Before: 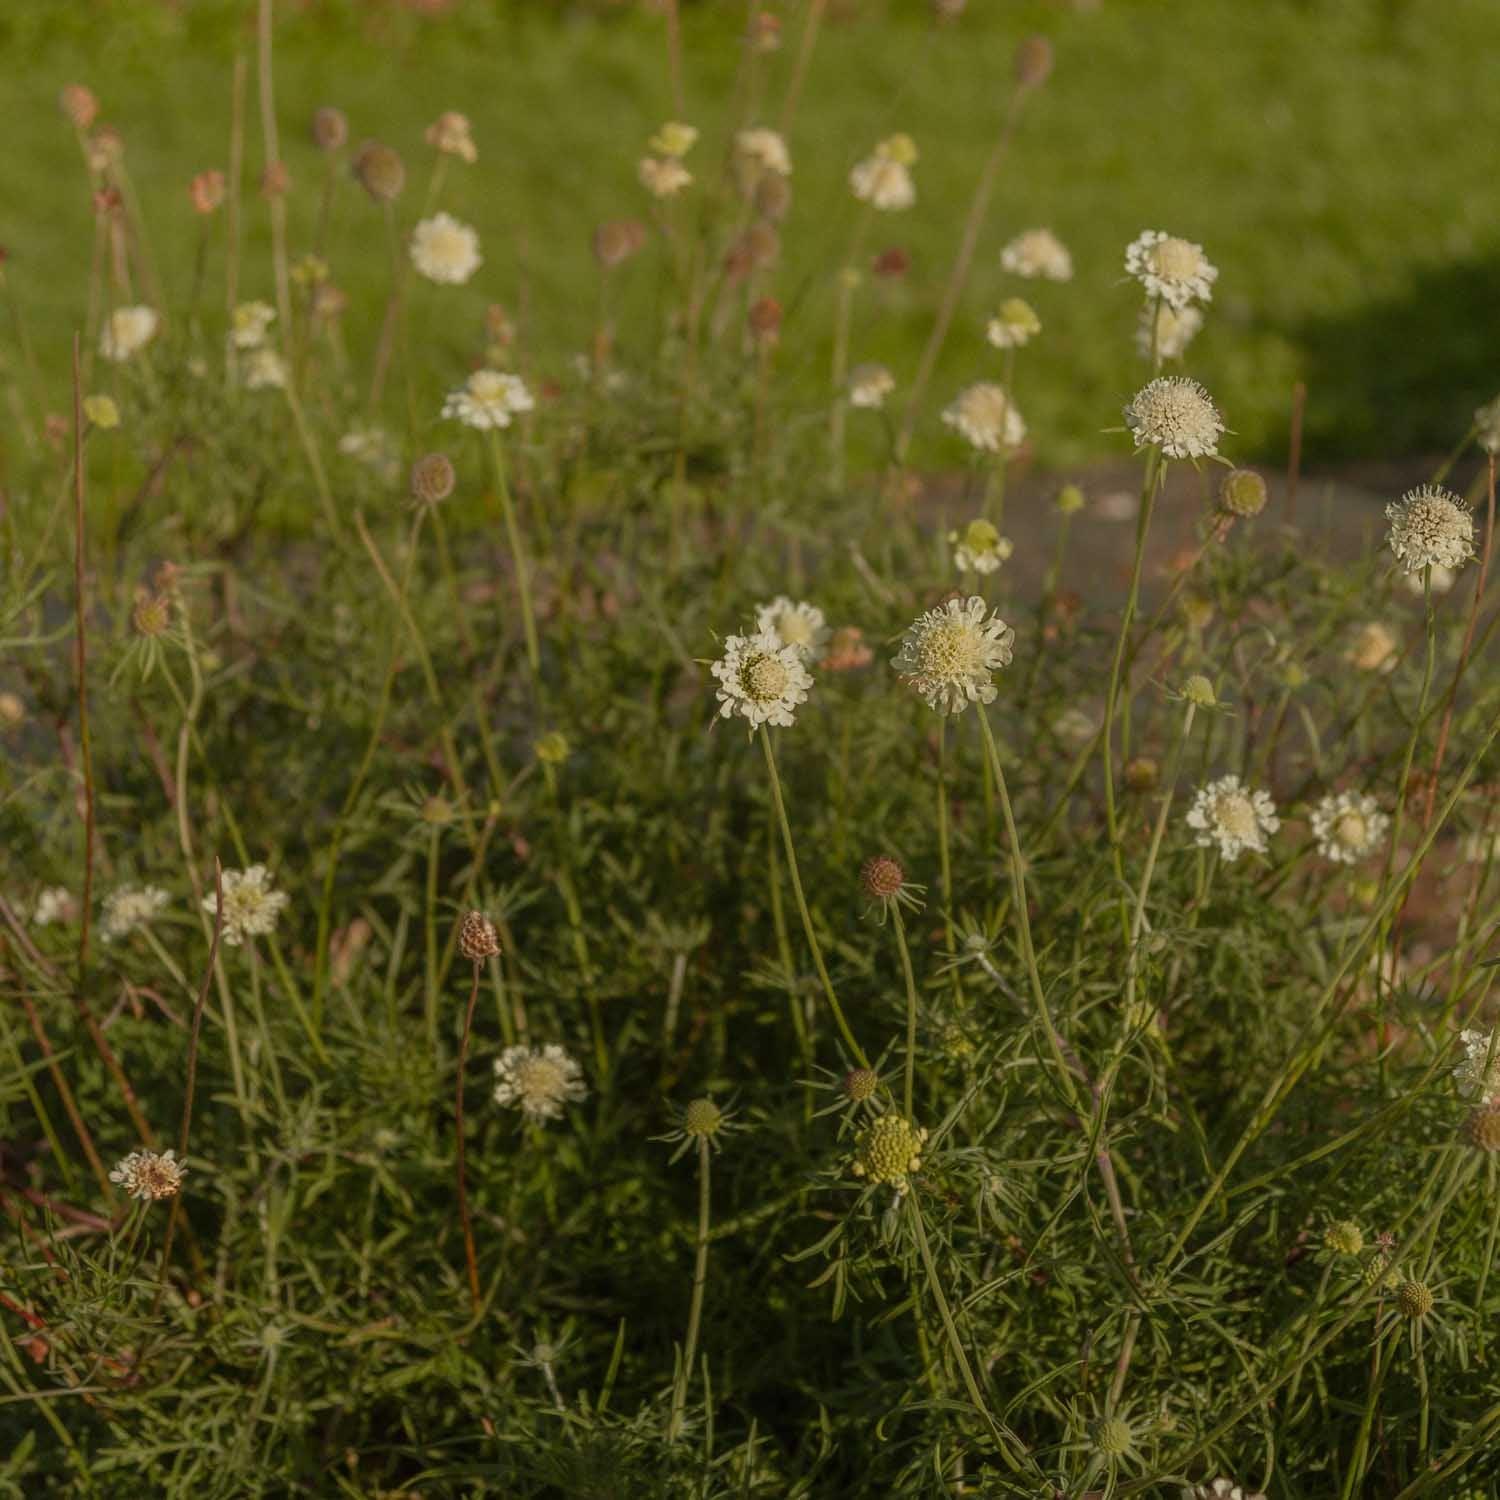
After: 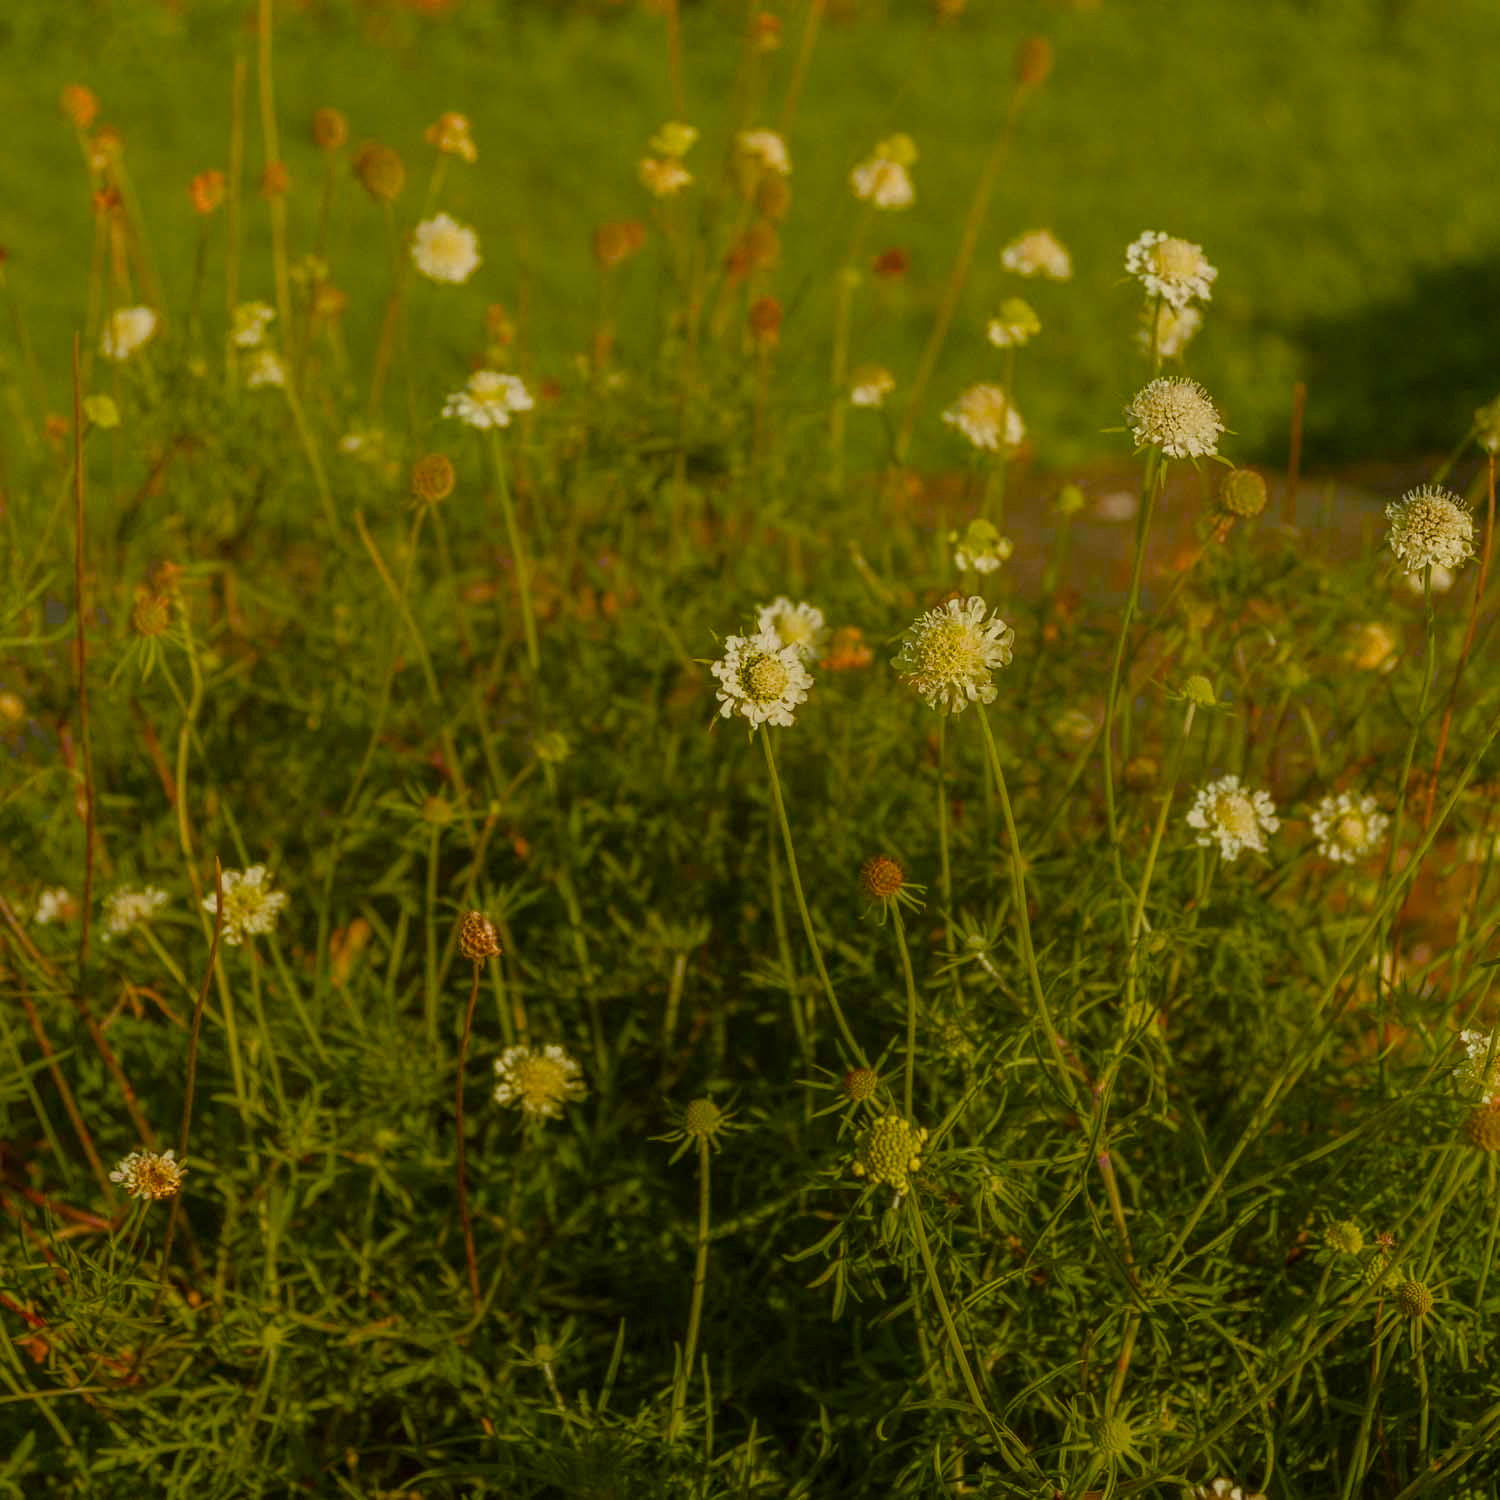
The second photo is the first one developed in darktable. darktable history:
color balance rgb: perceptual saturation grading › global saturation 23.224%, perceptual saturation grading › highlights -24.4%, perceptual saturation grading › mid-tones 24.302%, perceptual saturation grading › shadows 39.849%, global vibrance 50.534%
